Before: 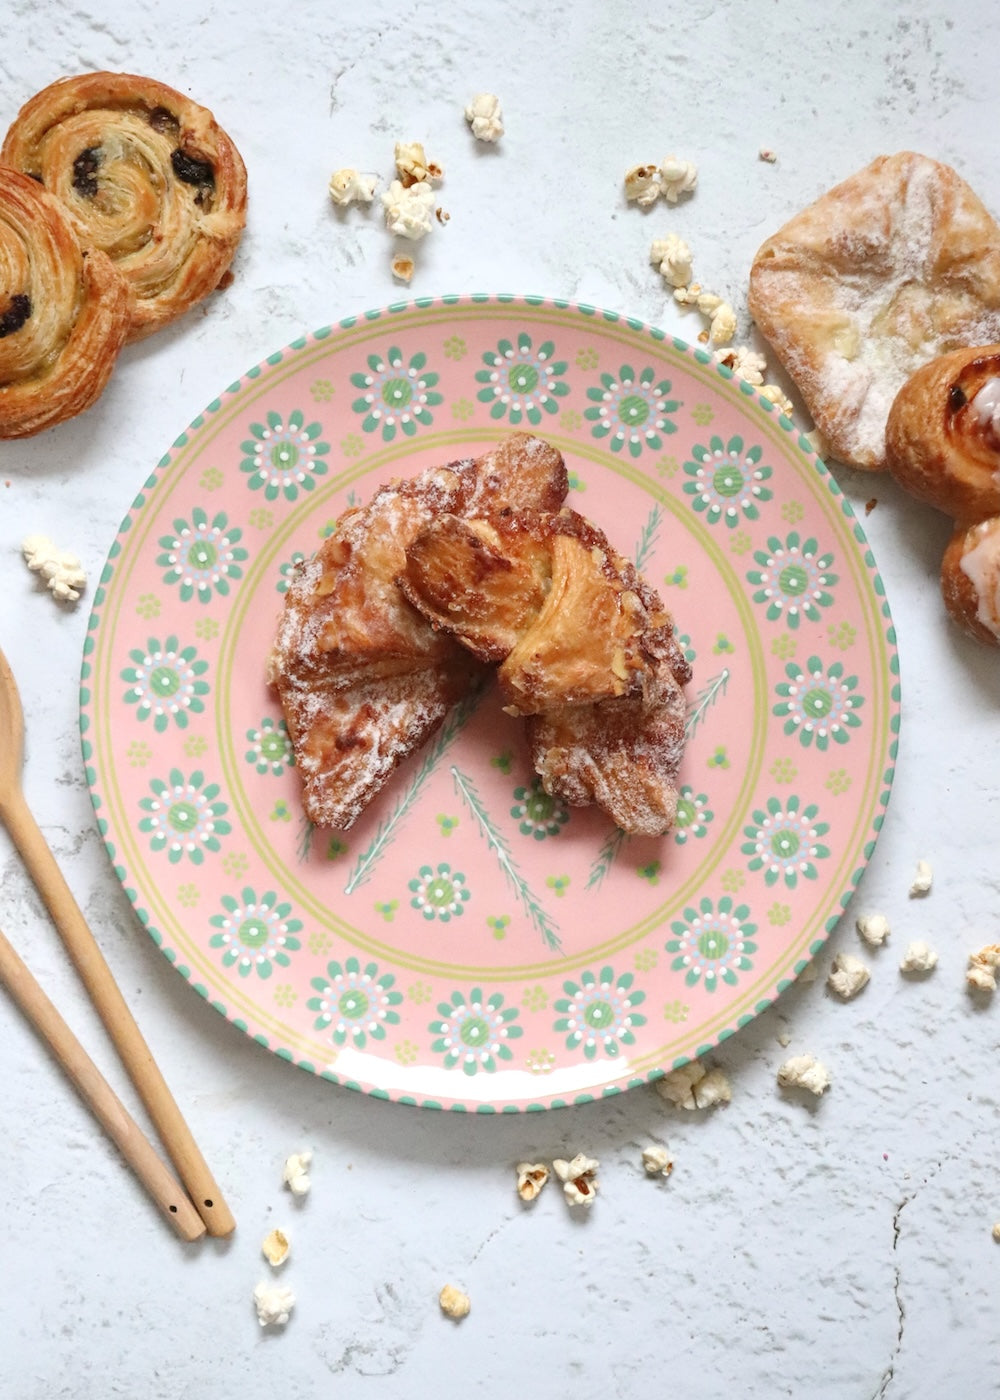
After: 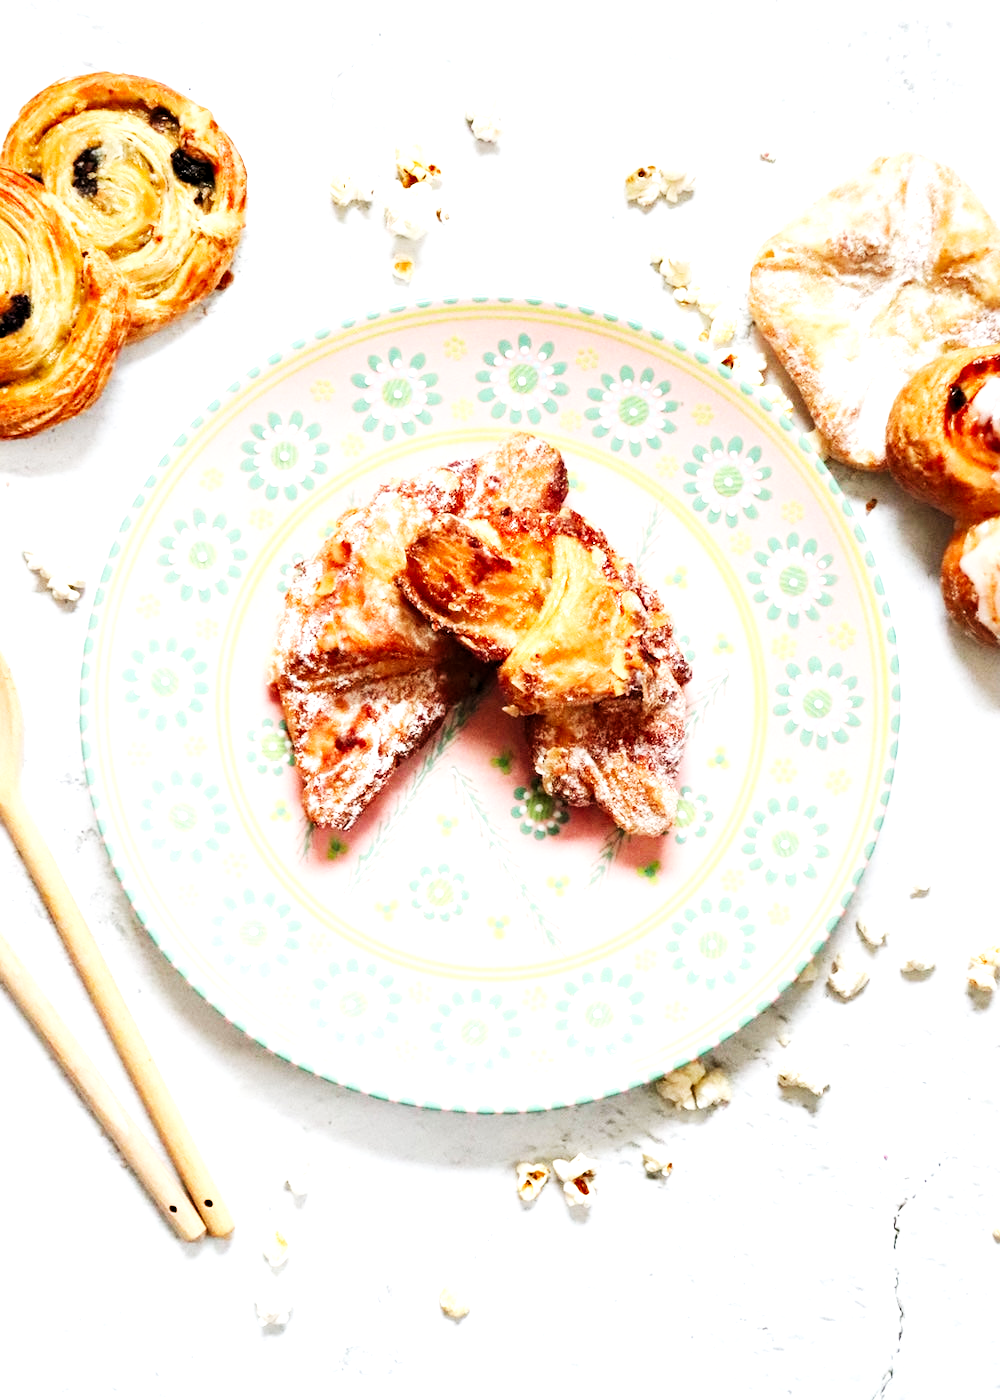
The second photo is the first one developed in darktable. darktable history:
base curve: curves: ch0 [(0, 0) (0.007, 0.004) (0.027, 0.03) (0.046, 0.07) (0.207, 0.54) (0.442, 0.872) (0.673, 0.972) (1, 1)], preserve colors none
levels: levels [0.016, 0.492, 0.969]
contrast equalizer: octaves 7, y [[0.6 ×6], [0.55 ×6], [0 ×6], [0 ×6], [0 ×6]], mix 0.307
